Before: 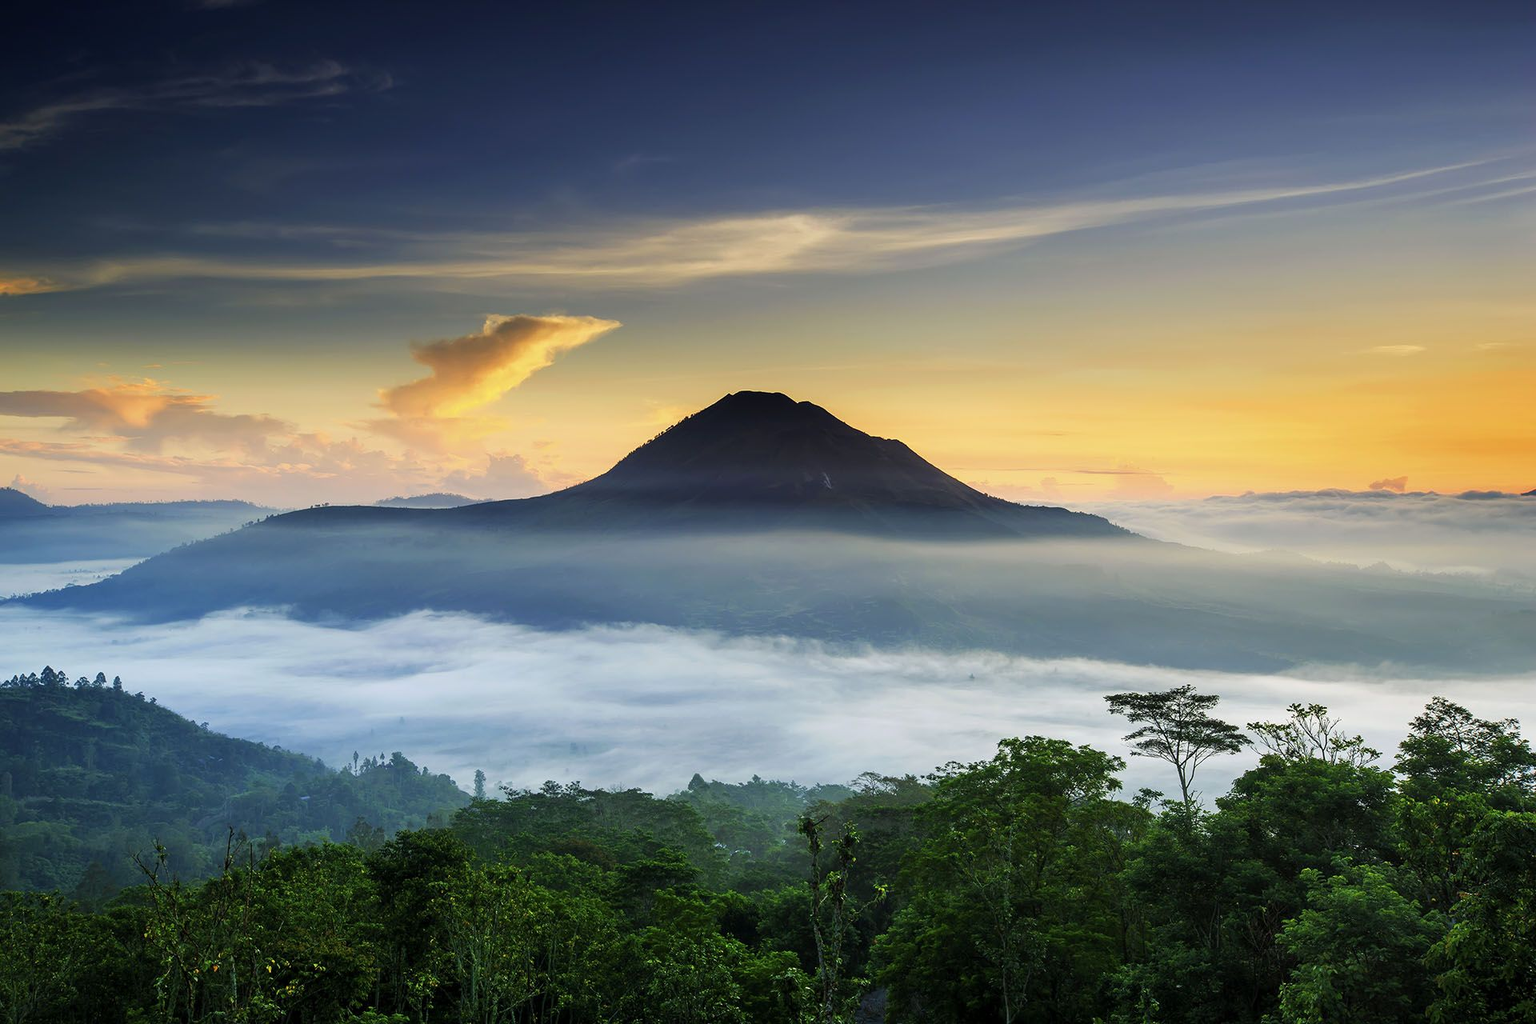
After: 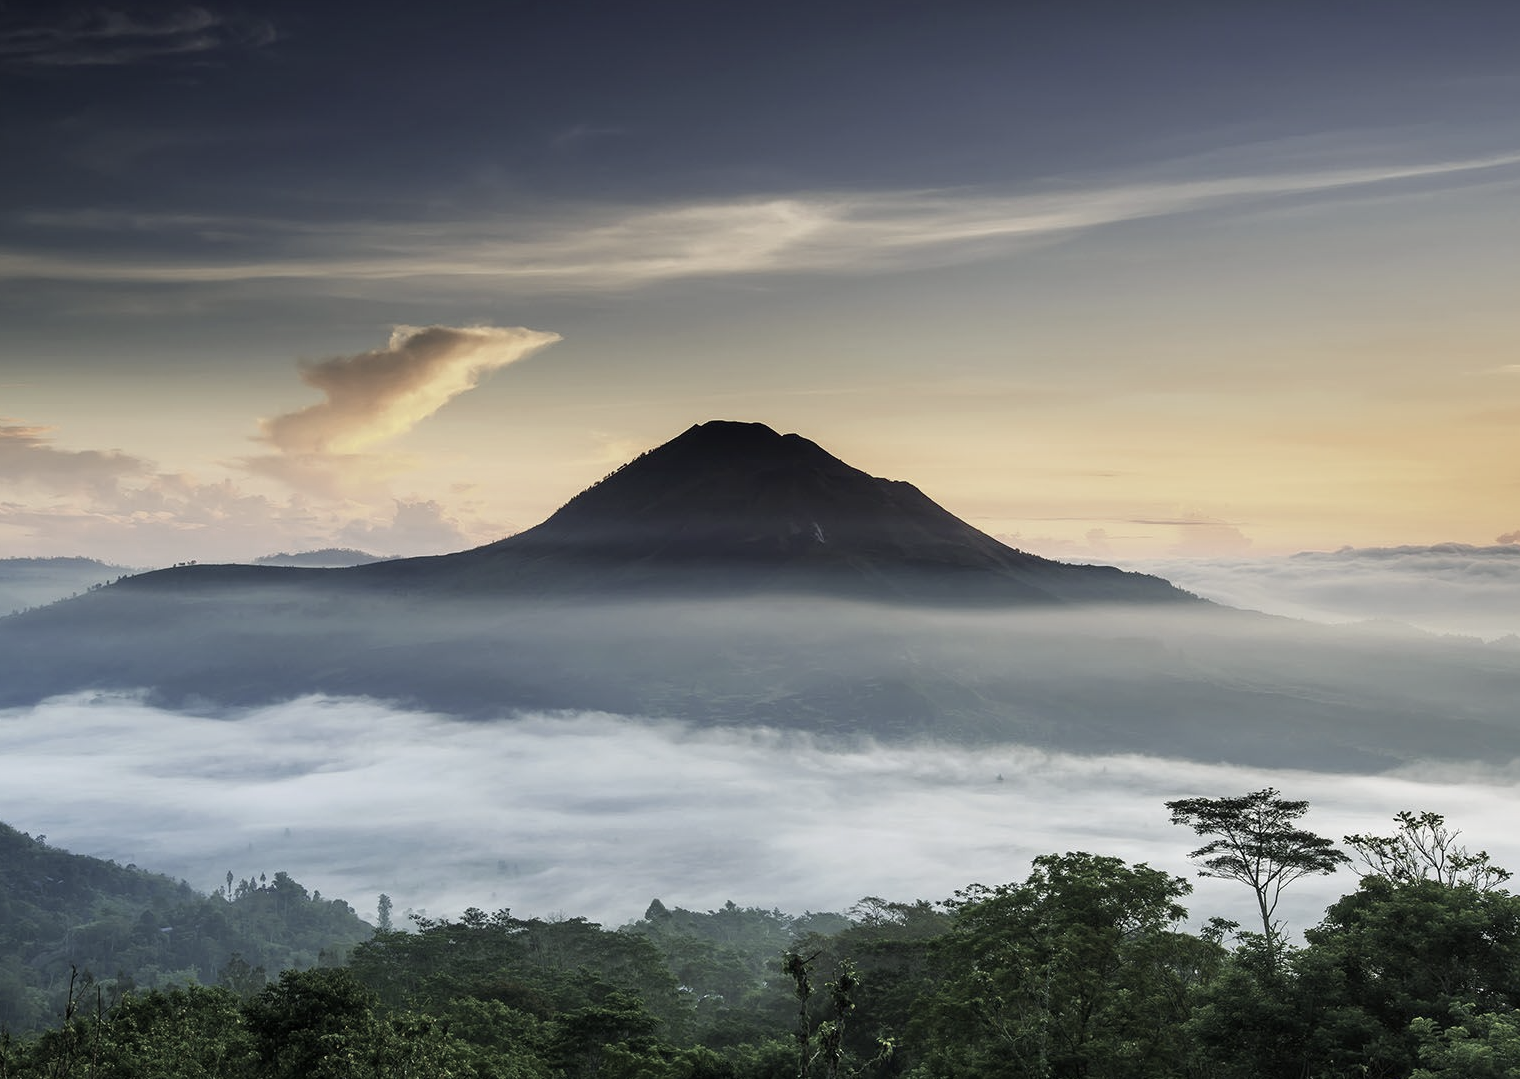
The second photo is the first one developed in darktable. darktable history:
crop: left 11.225%, top 5.381%, right 9.565%, bottom 10.314%
color zones: curves: ch0 [(0, 0.6) (0.129, 0.508) (0.193, 0.483) (0.429, 0.5) (0.571, 0.5) (0.714, 0.5) (0.857, 0.5) (1, 0.6)]; ch1 [(0, 0.481) (0.112, 0.245) (0.213, 0.223) (0.429, 0.233) (0.571, 0.231) (0.683, 0.242) (0.857, 0.296) (1, 0.481)]
